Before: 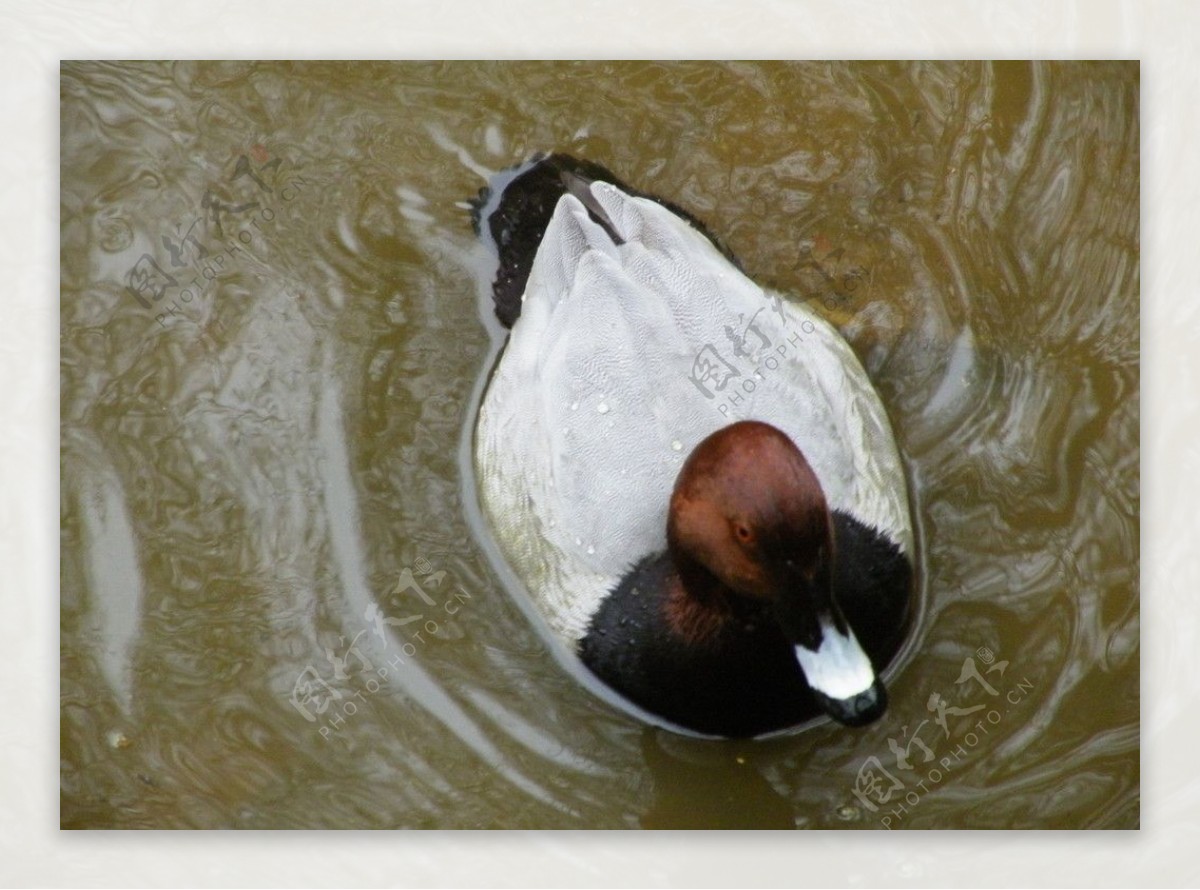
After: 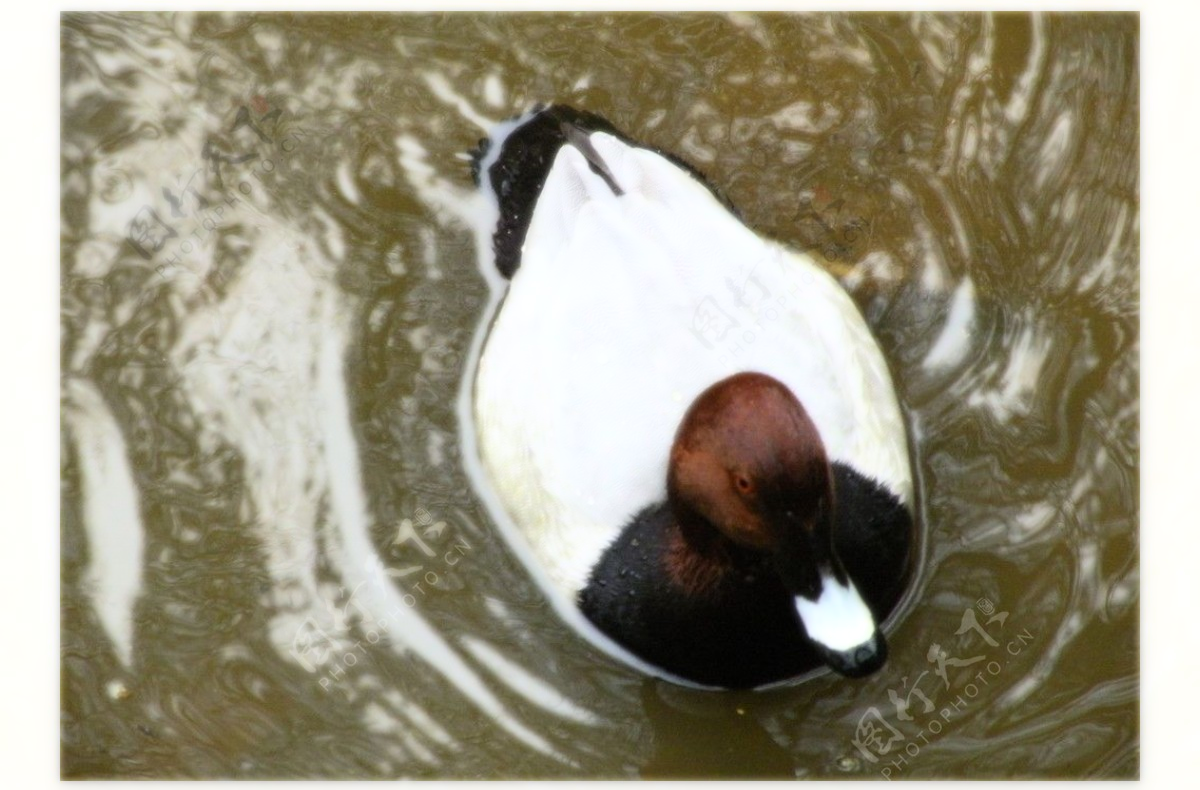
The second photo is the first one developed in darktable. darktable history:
crop and rotate: top 5.609%, bottom 5.609%
bloom: size 0%, threshold 54.82%, strength 8.31%
